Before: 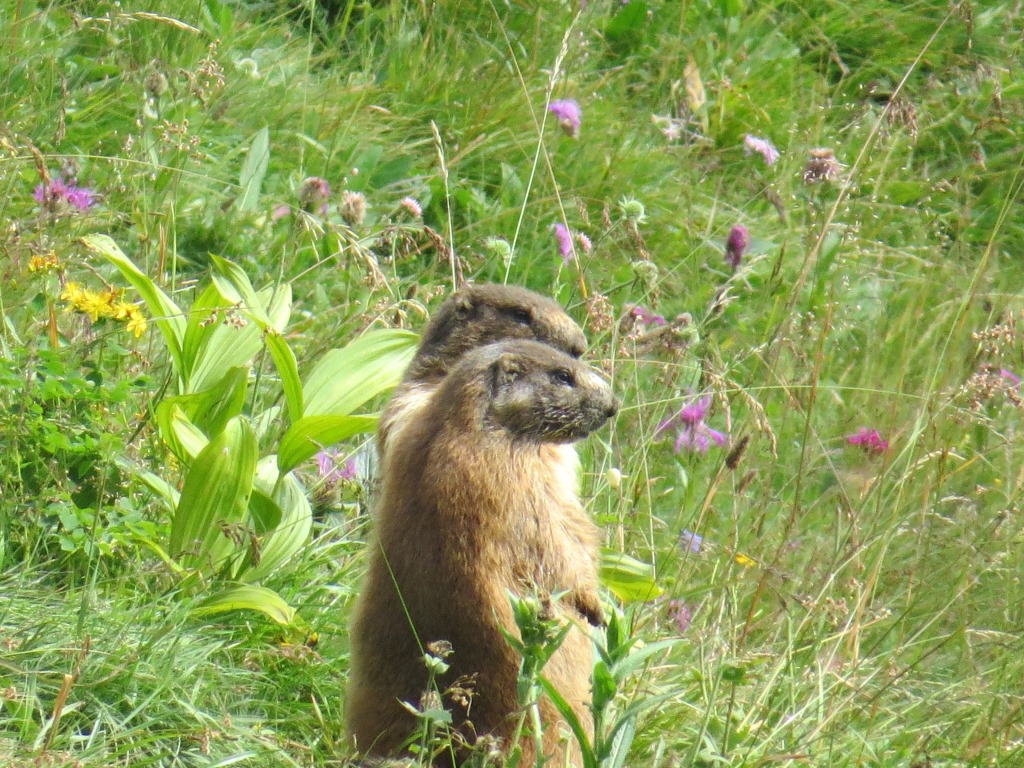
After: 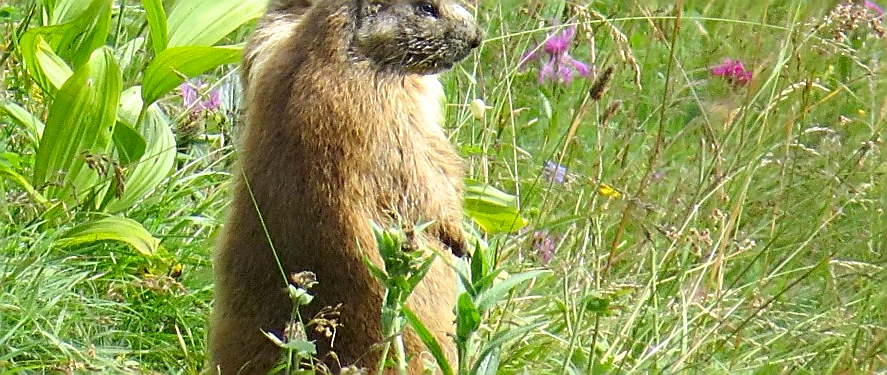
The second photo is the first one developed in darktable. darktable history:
crop and rotate: left 13.306%, top 48.129%, bottom 2.928%
sharpen: radius 1.685, amount 1.294
exposure: black level correction 0.007, compensate highlight preservation false
contrast brightness saturation: contrast 0.04, saturation 0.07
